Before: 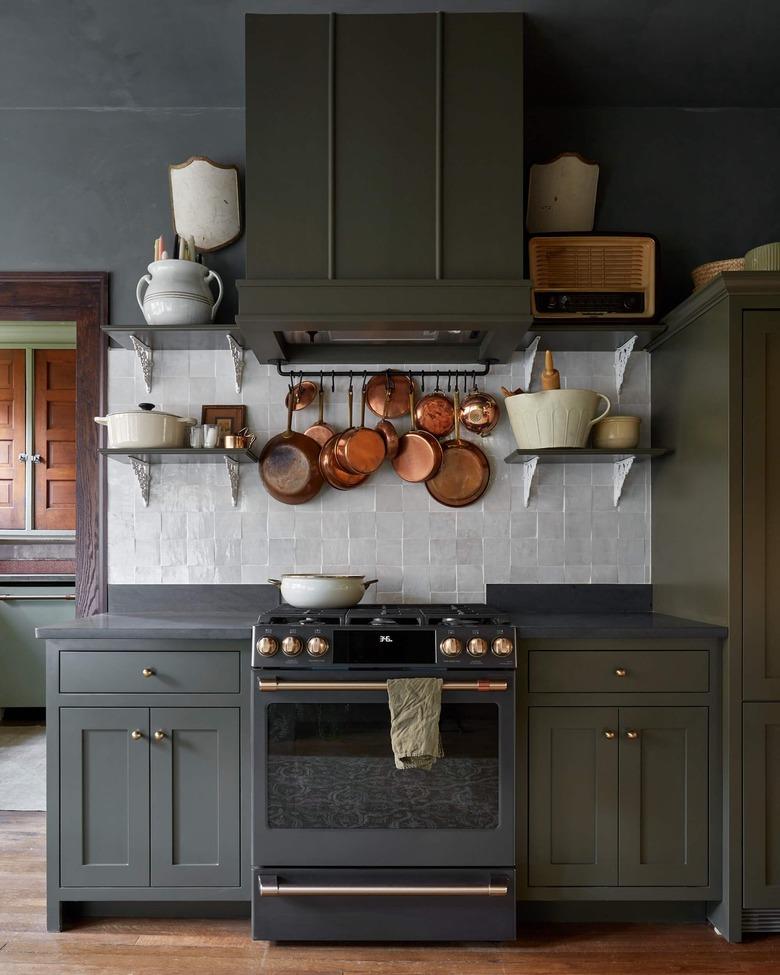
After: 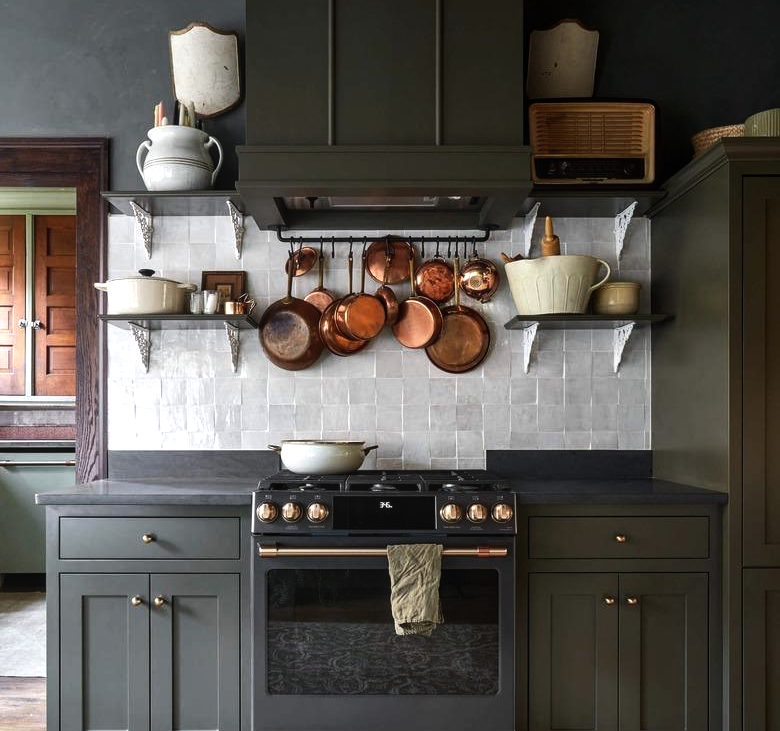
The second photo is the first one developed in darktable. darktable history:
tone equalizer: -8 EV -0.75 EV, -7 EV -0.7 EV, -6 EV -0.6 EV, -5 EV -0.4 EV, -3 EV 0.4 EV, -2 EV 0.6 EV, -1 EV 0.7 EV, +0 EV 0.75 EV, edges refinement/feathering 500, mask exposure compensation -1.57 EV, preserve details no
crop: top 13.819%, bottom 11.169%
local contrast: detail 110%
